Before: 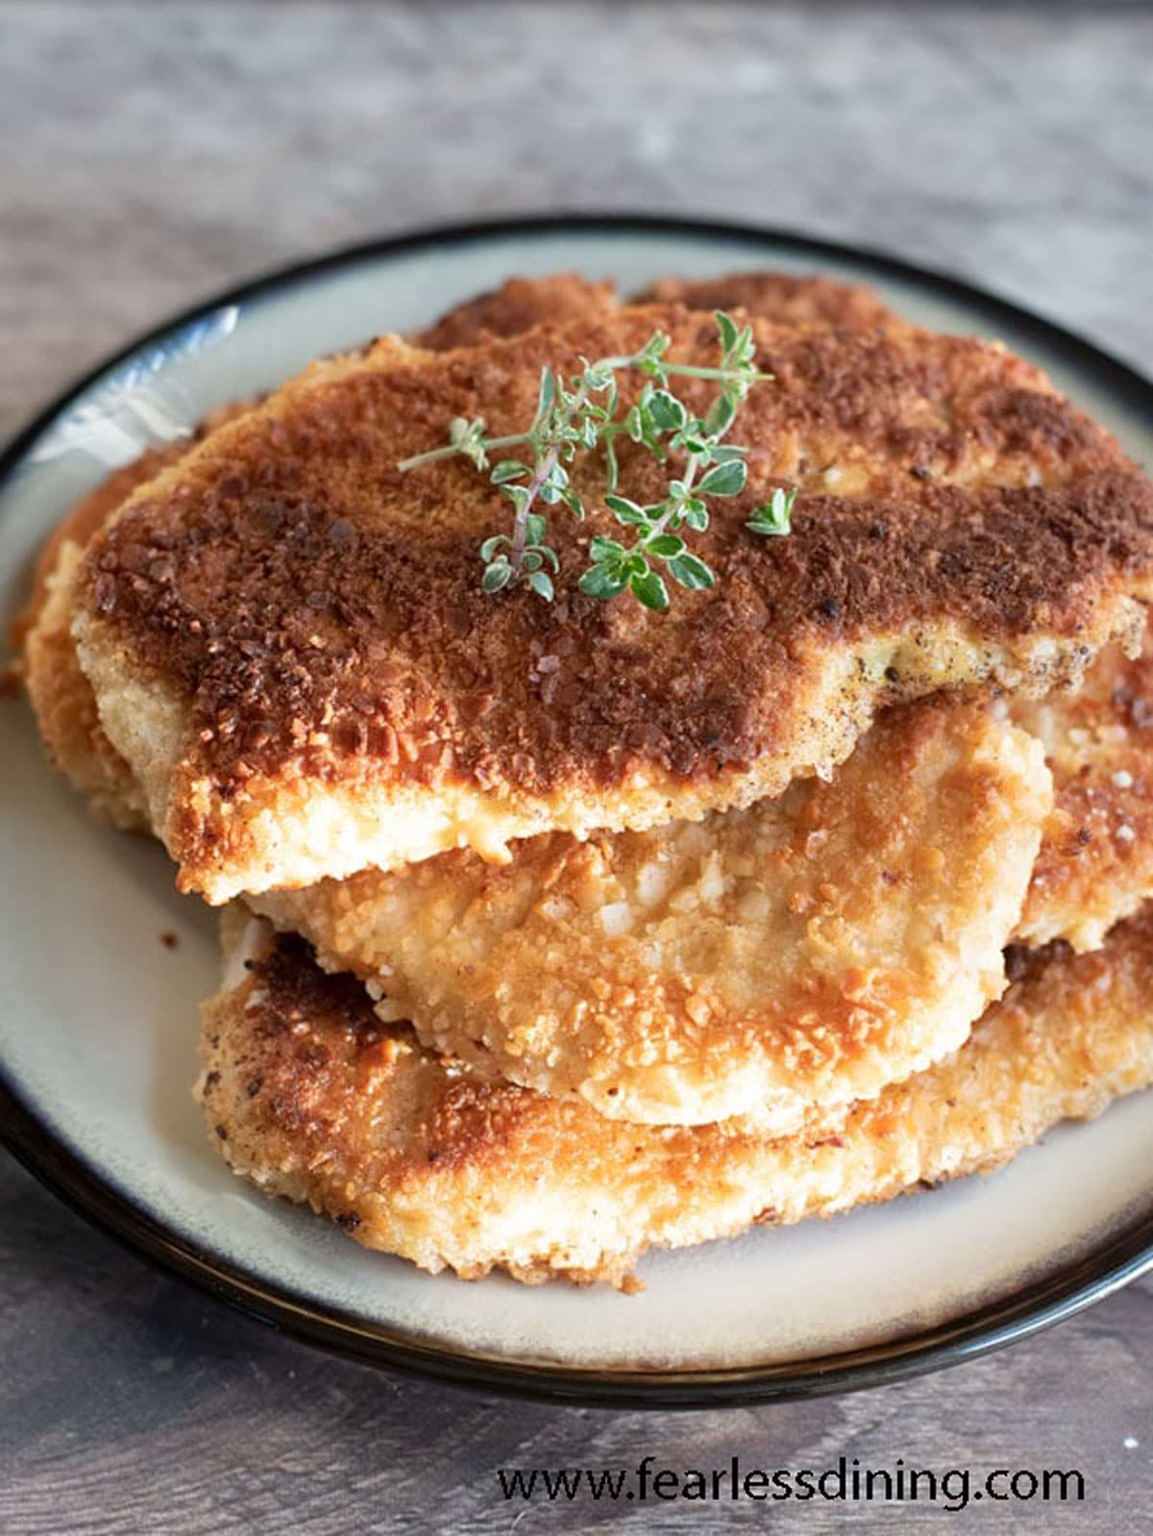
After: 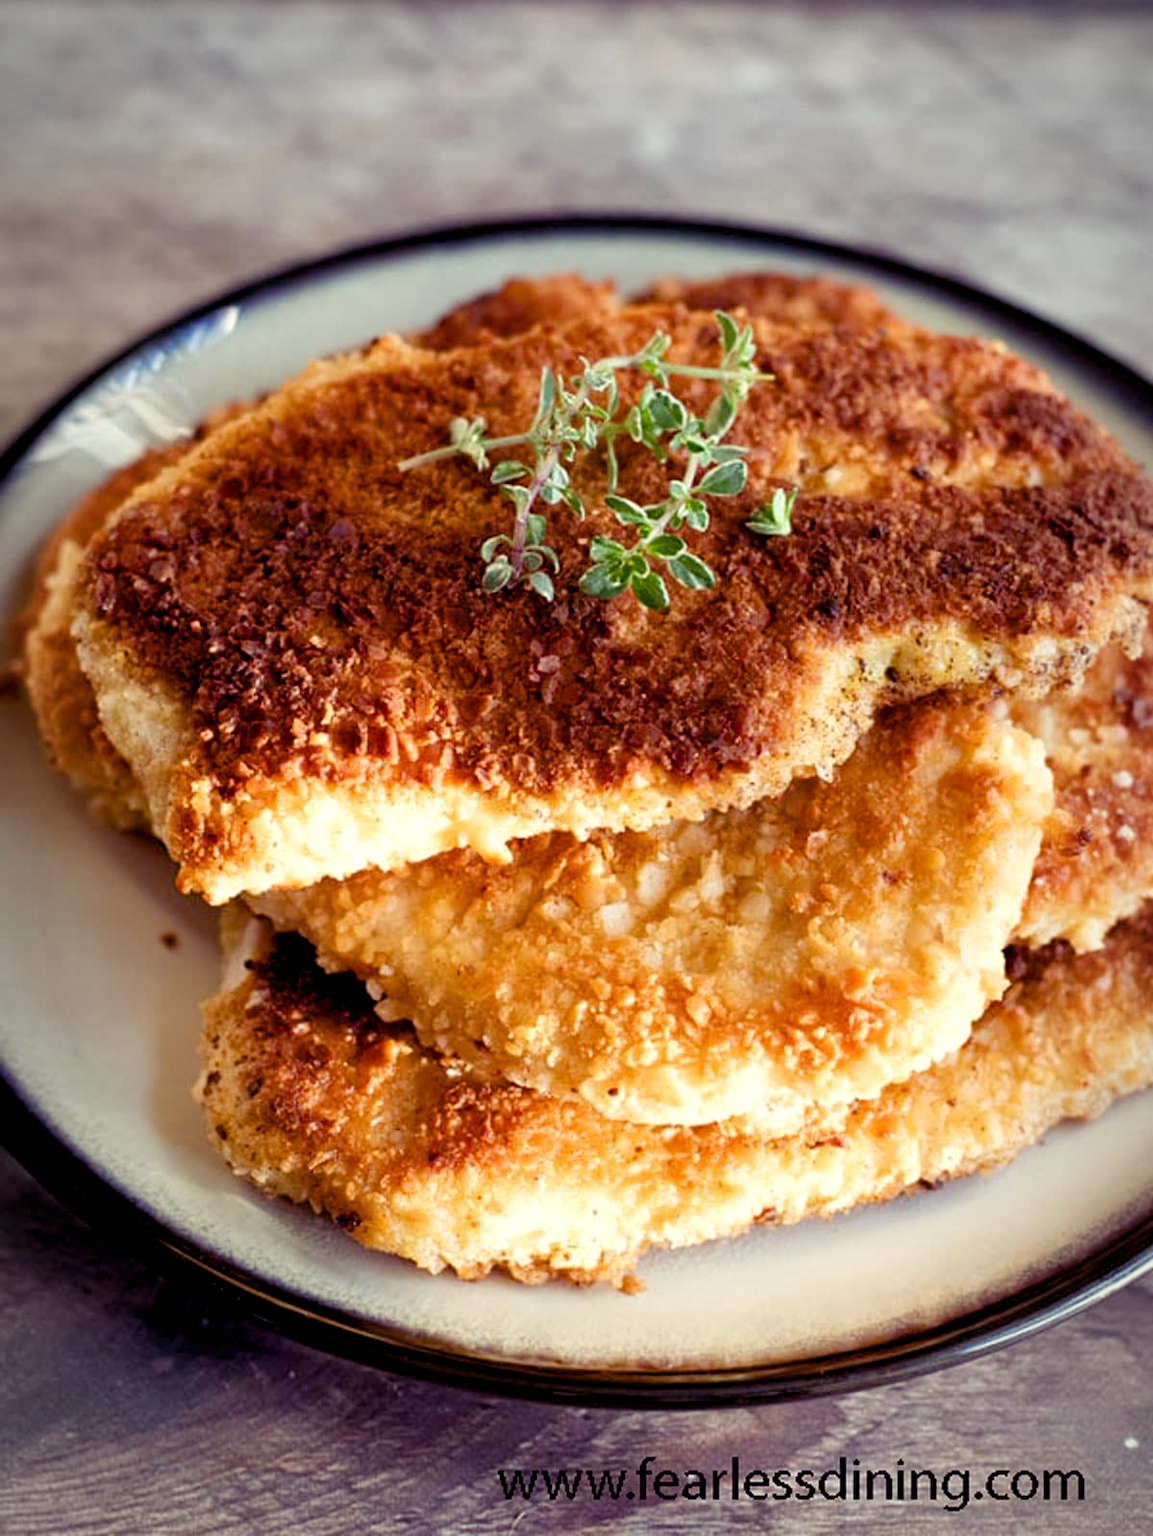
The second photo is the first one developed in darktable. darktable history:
color balance rgb: shadows lift › luminance -21.66%, shadows lift › chroma 8.98%, shadows lift › hue 283.37°, power › chroma 1.05%, power › hue 25.59°, highlights gain › luminance 6.08%, highlights gain › chroma 2.55%, highlights gain › hue 90°, global offset › luminance -0.87%, perceptual saturation grading › global saturation 25%, perceptual saturation grading › highlights -28.39%, perceptual saturation grading › shadows 33.98%
vignetting: fall-off start 97%, fall-off radius 100%, width/height ratio 0.609, unbound false
